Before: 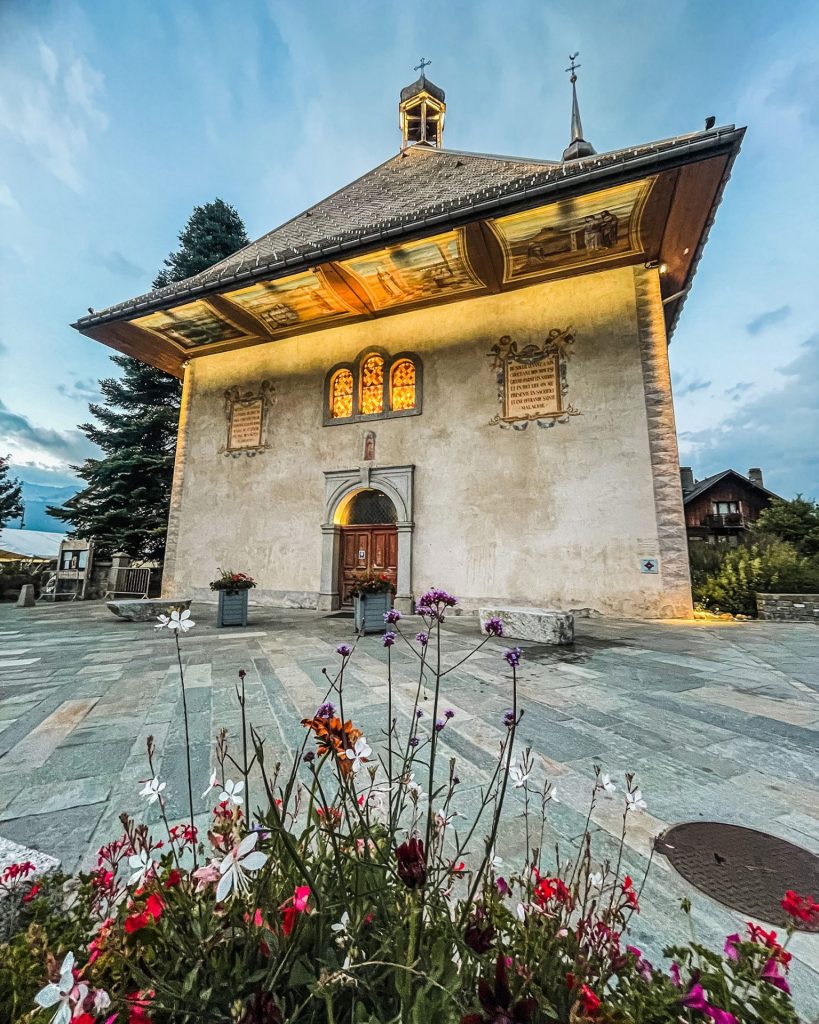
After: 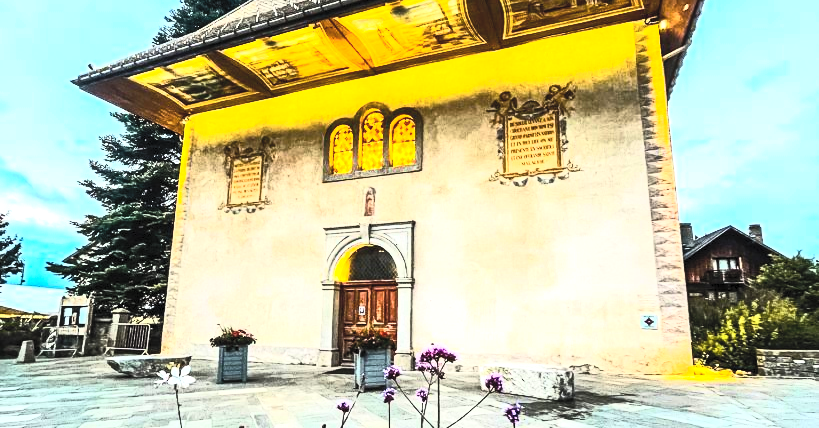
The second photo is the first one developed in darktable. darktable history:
crop and rotate: top 23.84%, bottom 34.294%
color balance rgb: linear chroma grading › global chroma 10%, perceptual saturation grading › global saturation 30%, global vibrance 10%
contrast brightness saturation: contrast 0.39, brightness 0.53
tone equalizer: -8 EV -1.08 EV, -7 EV -1.01 EV, -6 EV -0.867 EV, -5 EV -0.578 EV, -3 EV 0.578 EV, -2 EV 0.867 EV, -1 EV 1.01 EV, +0 EV 1.08 EV, edges refinement/feathering 500, mask exposure compensation -1.57 EV, preserve details no
